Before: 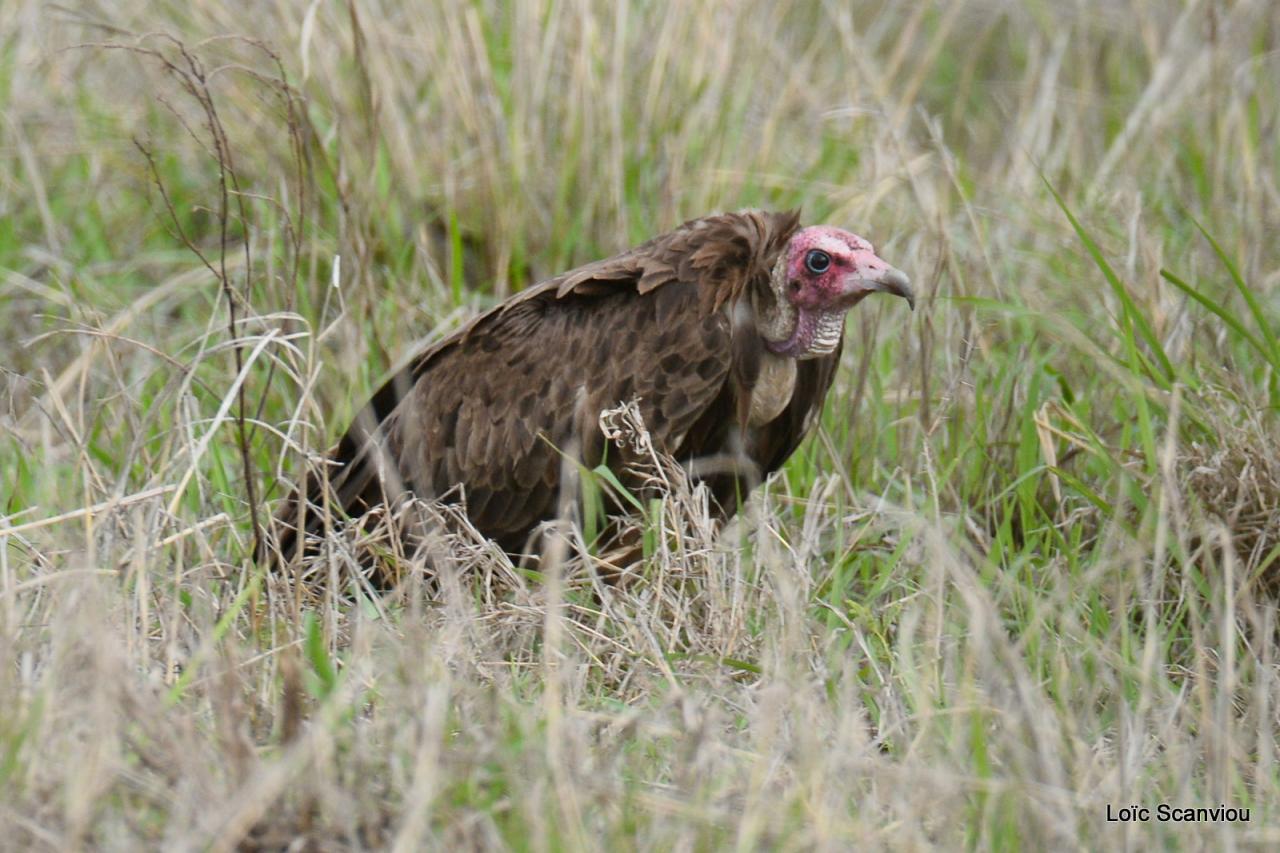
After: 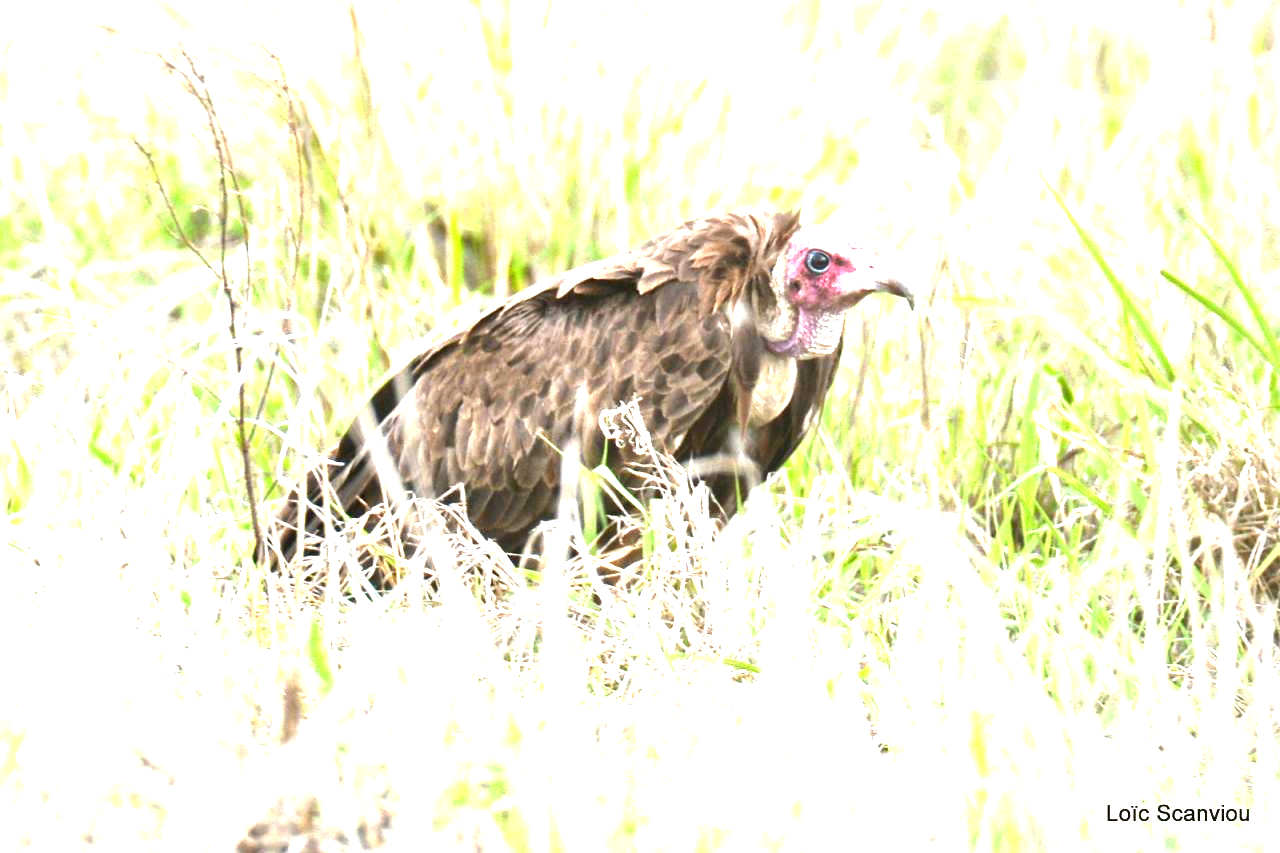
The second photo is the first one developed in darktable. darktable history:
local contrast: mode bilateral grid, contrast 19, coarseness 50, detail 120%, midtone range 0.2
exposure: black level correction 0, exposure 2.309 EV, compensate exposure bias true, compensate highlight preservation false
